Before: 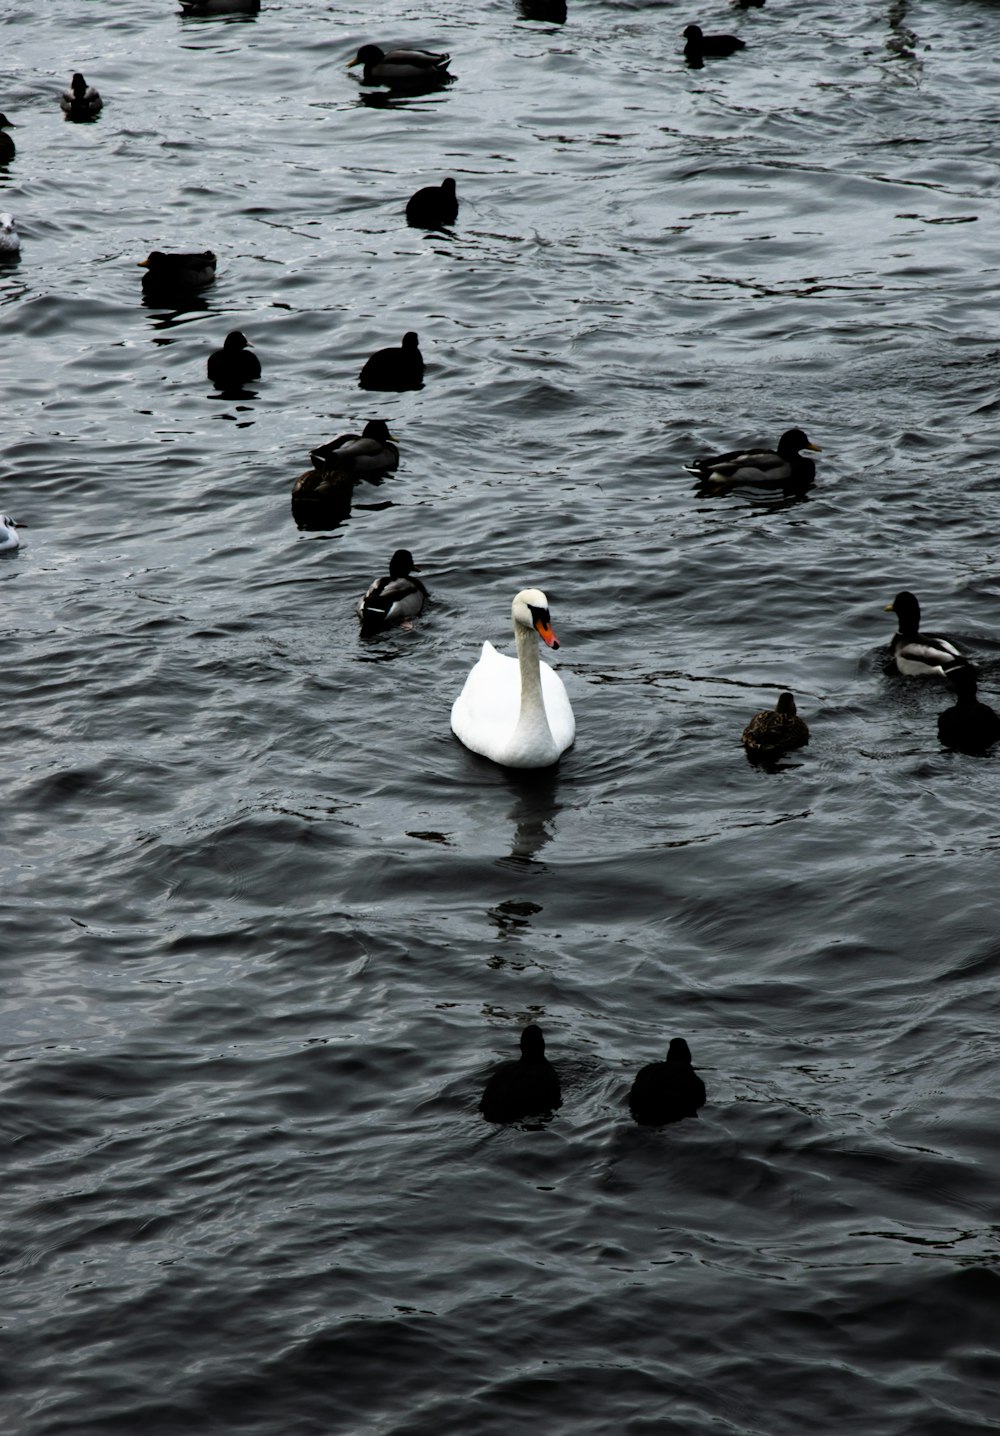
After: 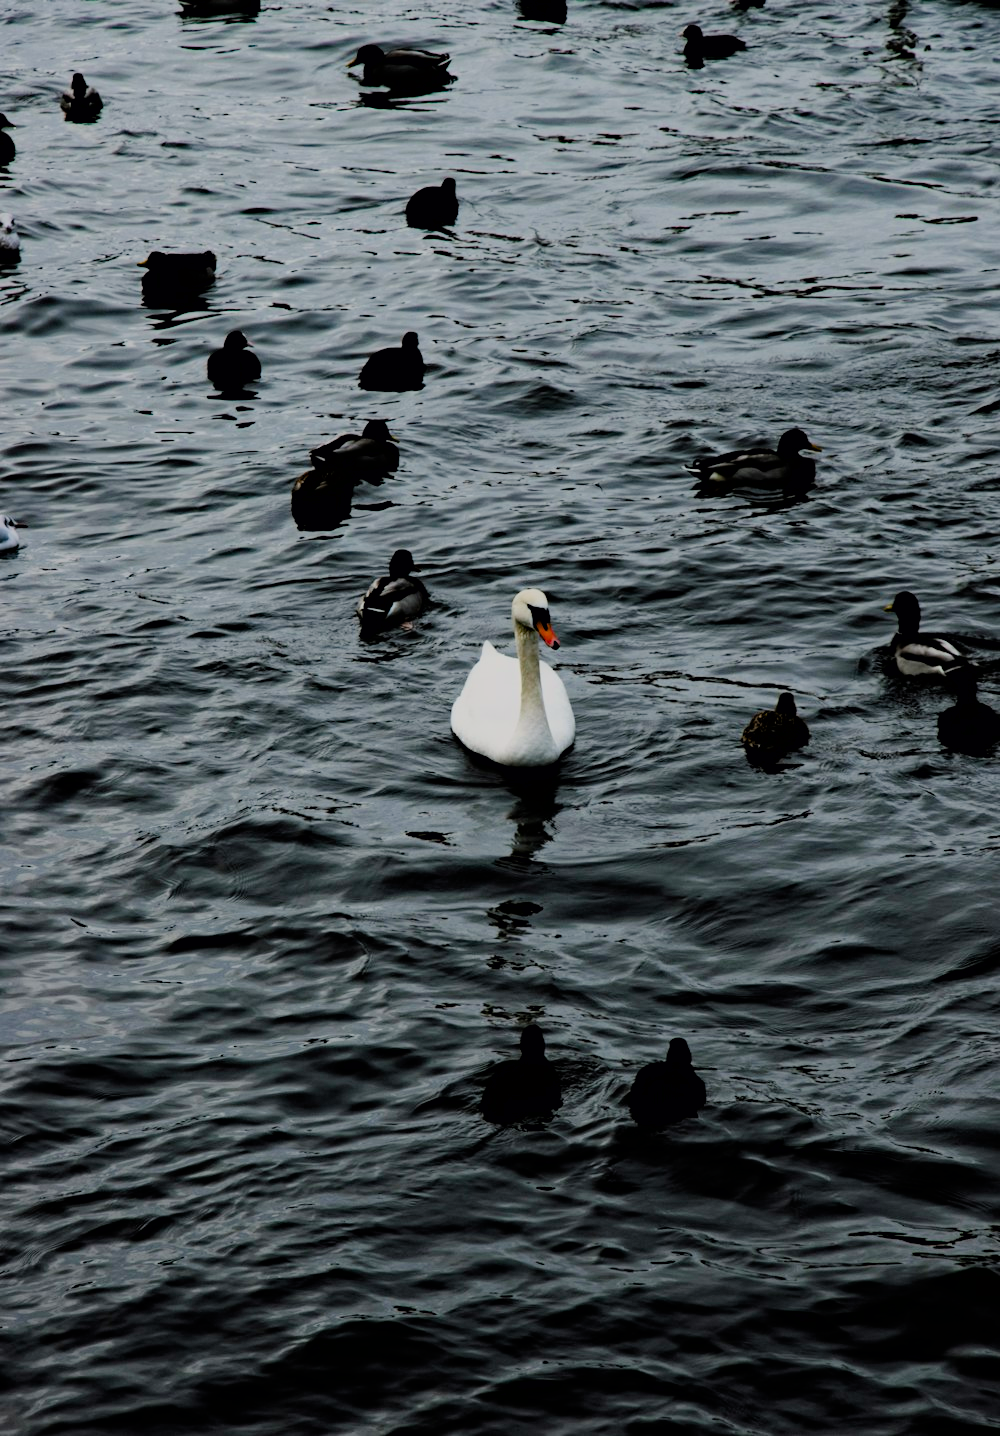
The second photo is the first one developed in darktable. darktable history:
haze removal: strength 0.29, distance 0.25, compatibility mode true, adaptive false
filmic rgb: black relative exposure -6.15 EV, white relative exposure 6.96 EV, hardness 2.23, color science v6 (2022)
color balance rgb: perceptual saturation grading › global saturation 20%, perceptual saturation grading › highlights -25%, perceptual saturation grading › shadows 50%
